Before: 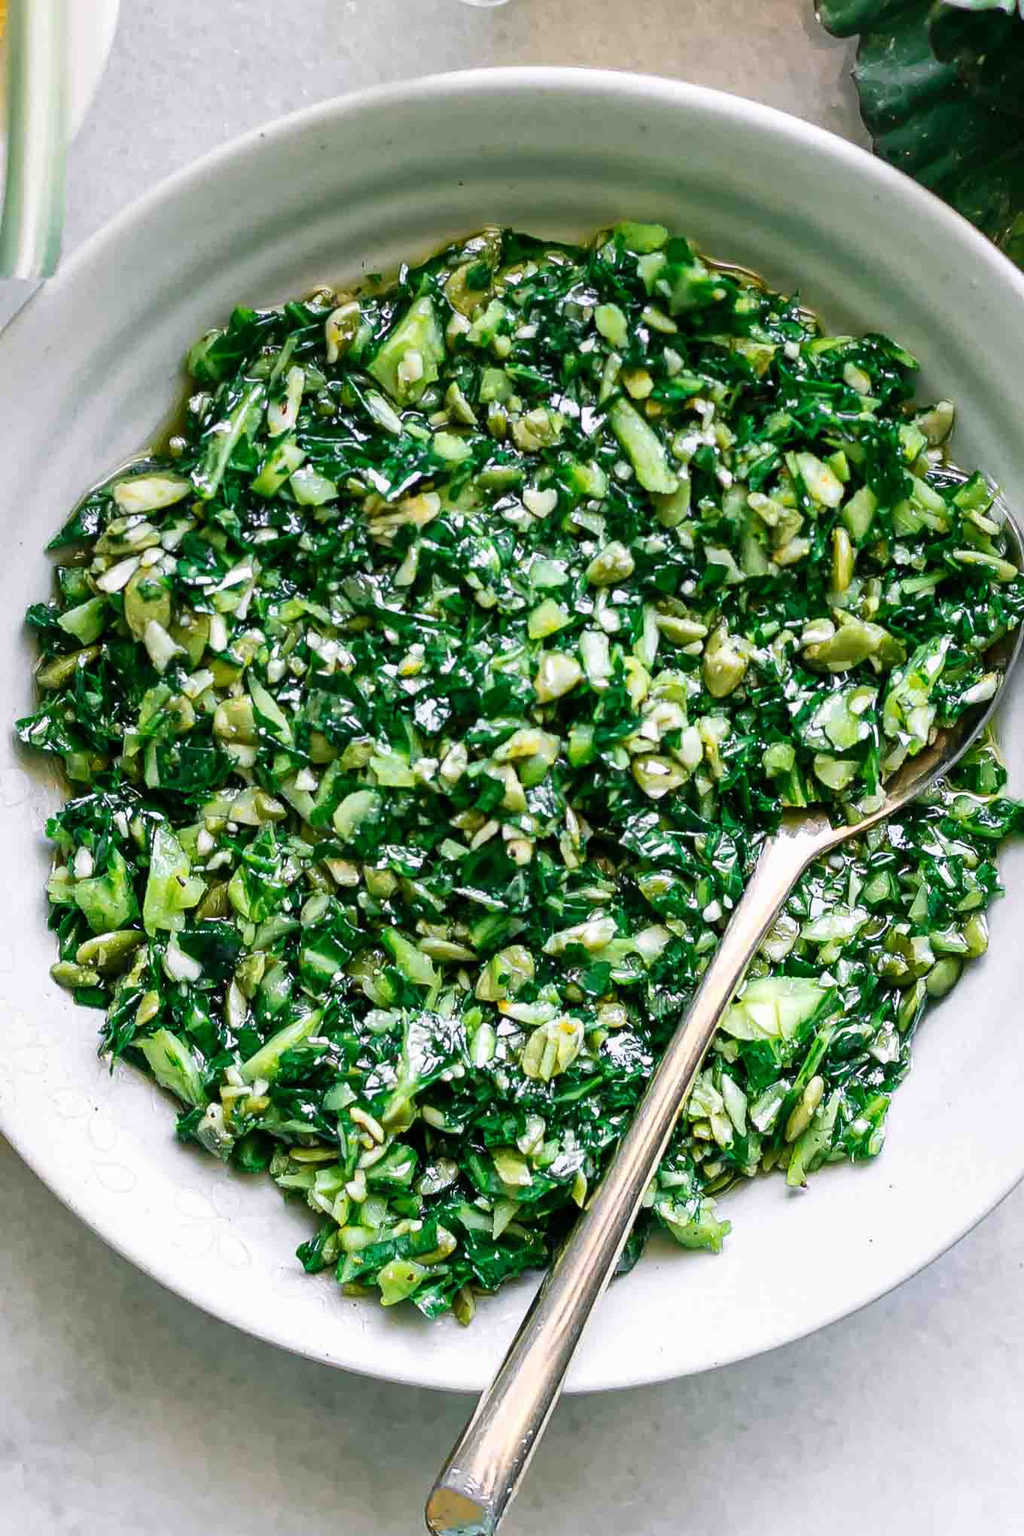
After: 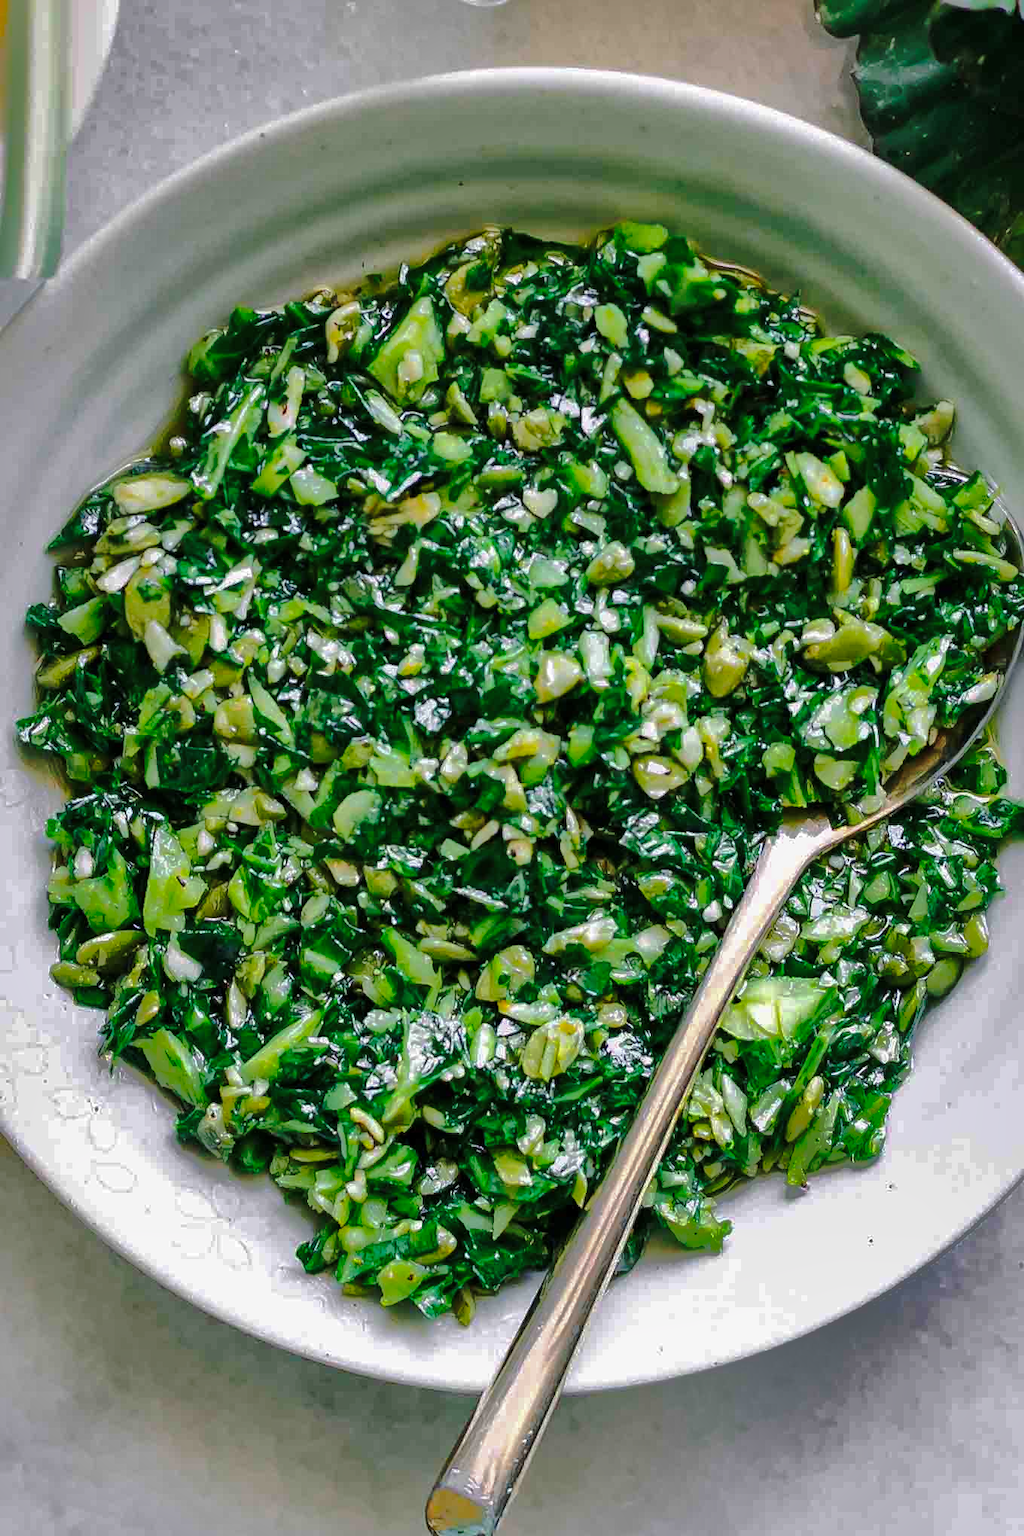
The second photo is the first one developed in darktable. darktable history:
base curve: curves: ch0 [(0, 0) (0.073, 0.04) (0.157, 0.139) (0.492, 0.492) (0.758, 0.758) (1, 1)], preserve colors none
shadows and highlights: shadows 39.1, highlights -75.98
